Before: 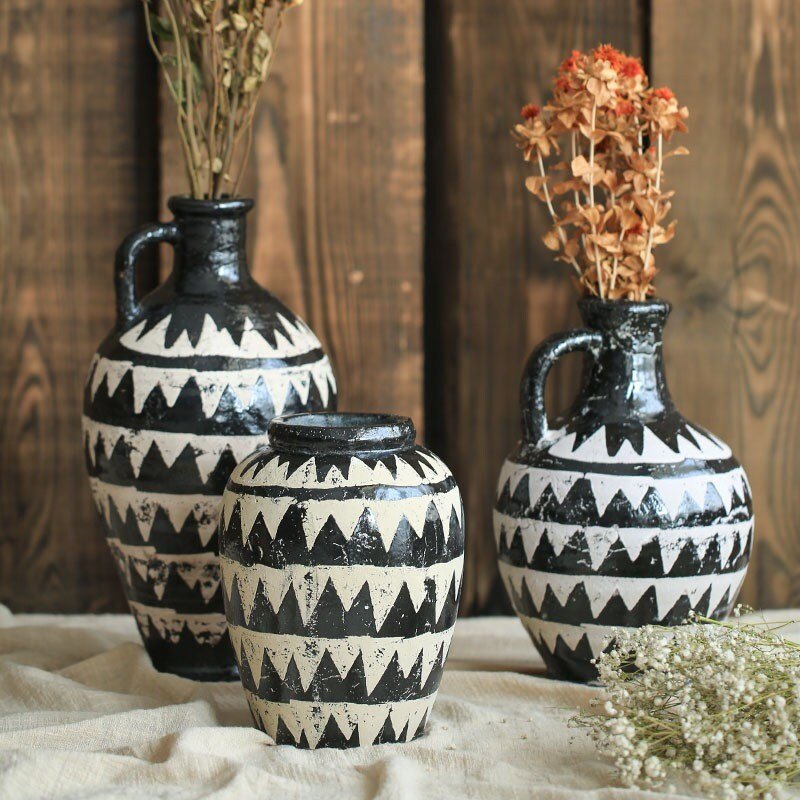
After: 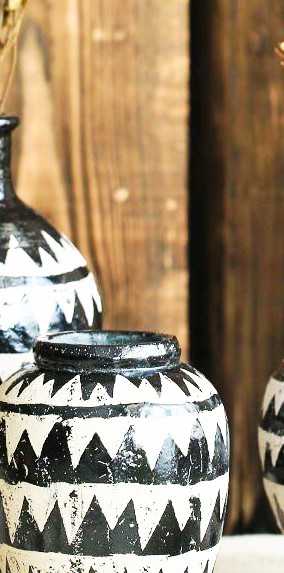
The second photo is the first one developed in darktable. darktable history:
crop and rotate: left 29.615%, top 10.362%, right 34.785%, bottom 17.972%
base curve: curves: ch0 [(0, 0) (0.007, 0.004) (0.027, 0.03) (0.046, 0.07) (0.207, 0.54) (0.442, 0.872) (0.673, 0.972) (1, 1)], preserve colors none
